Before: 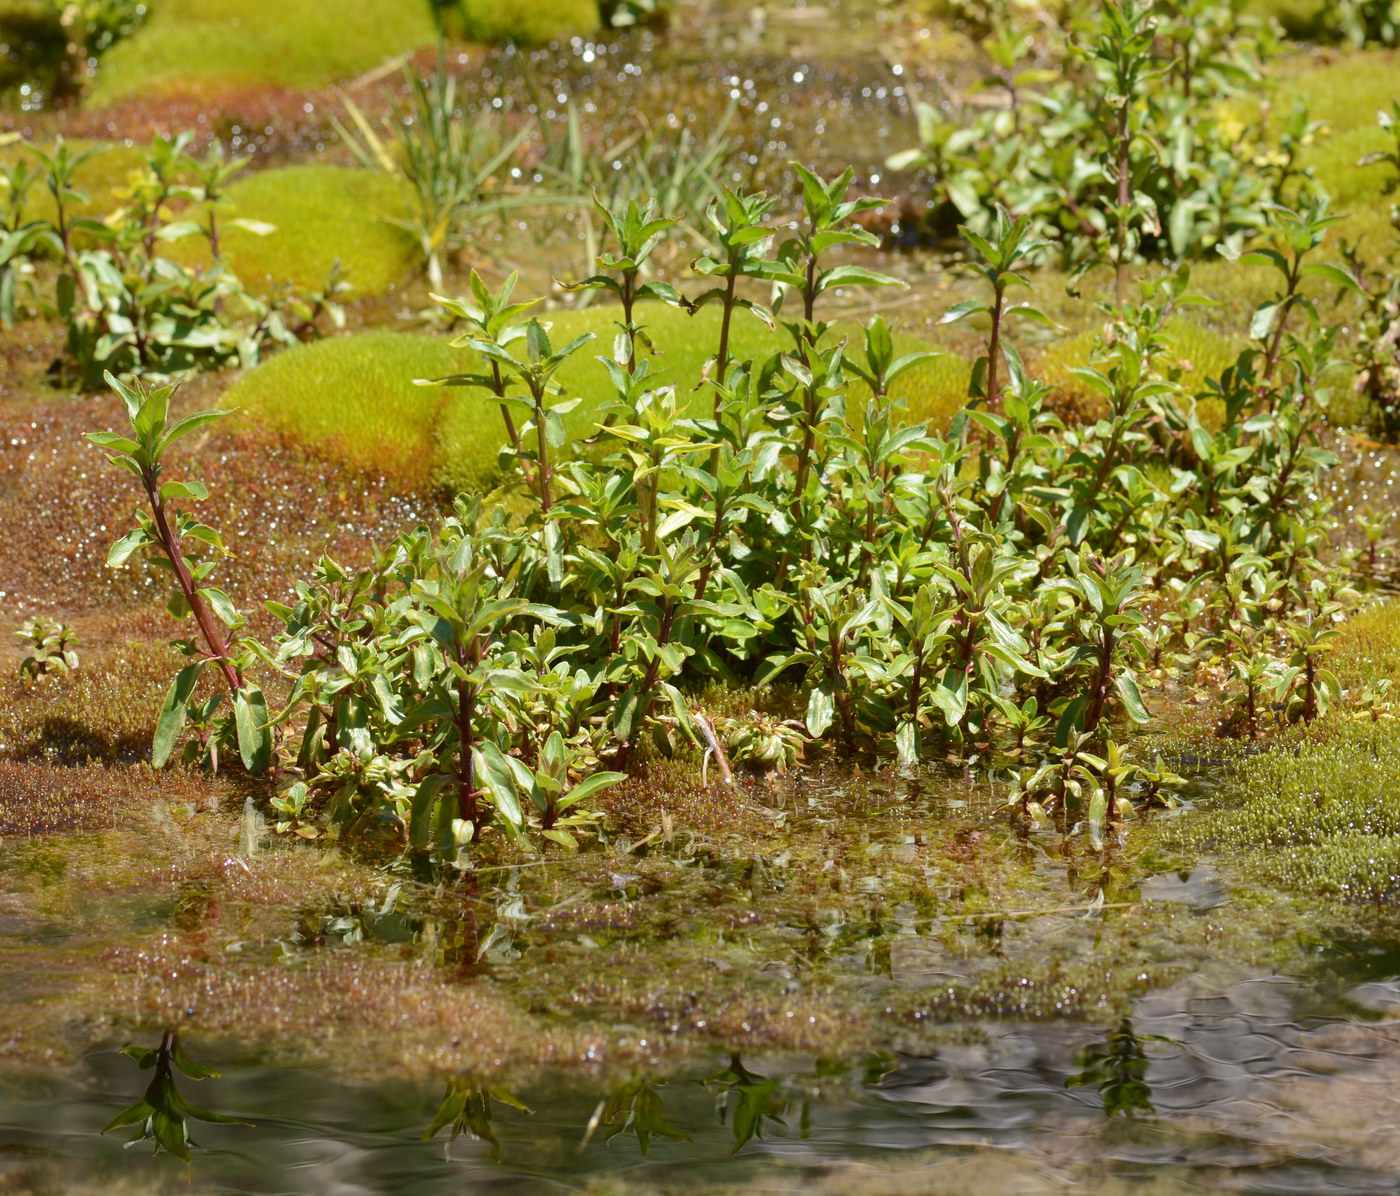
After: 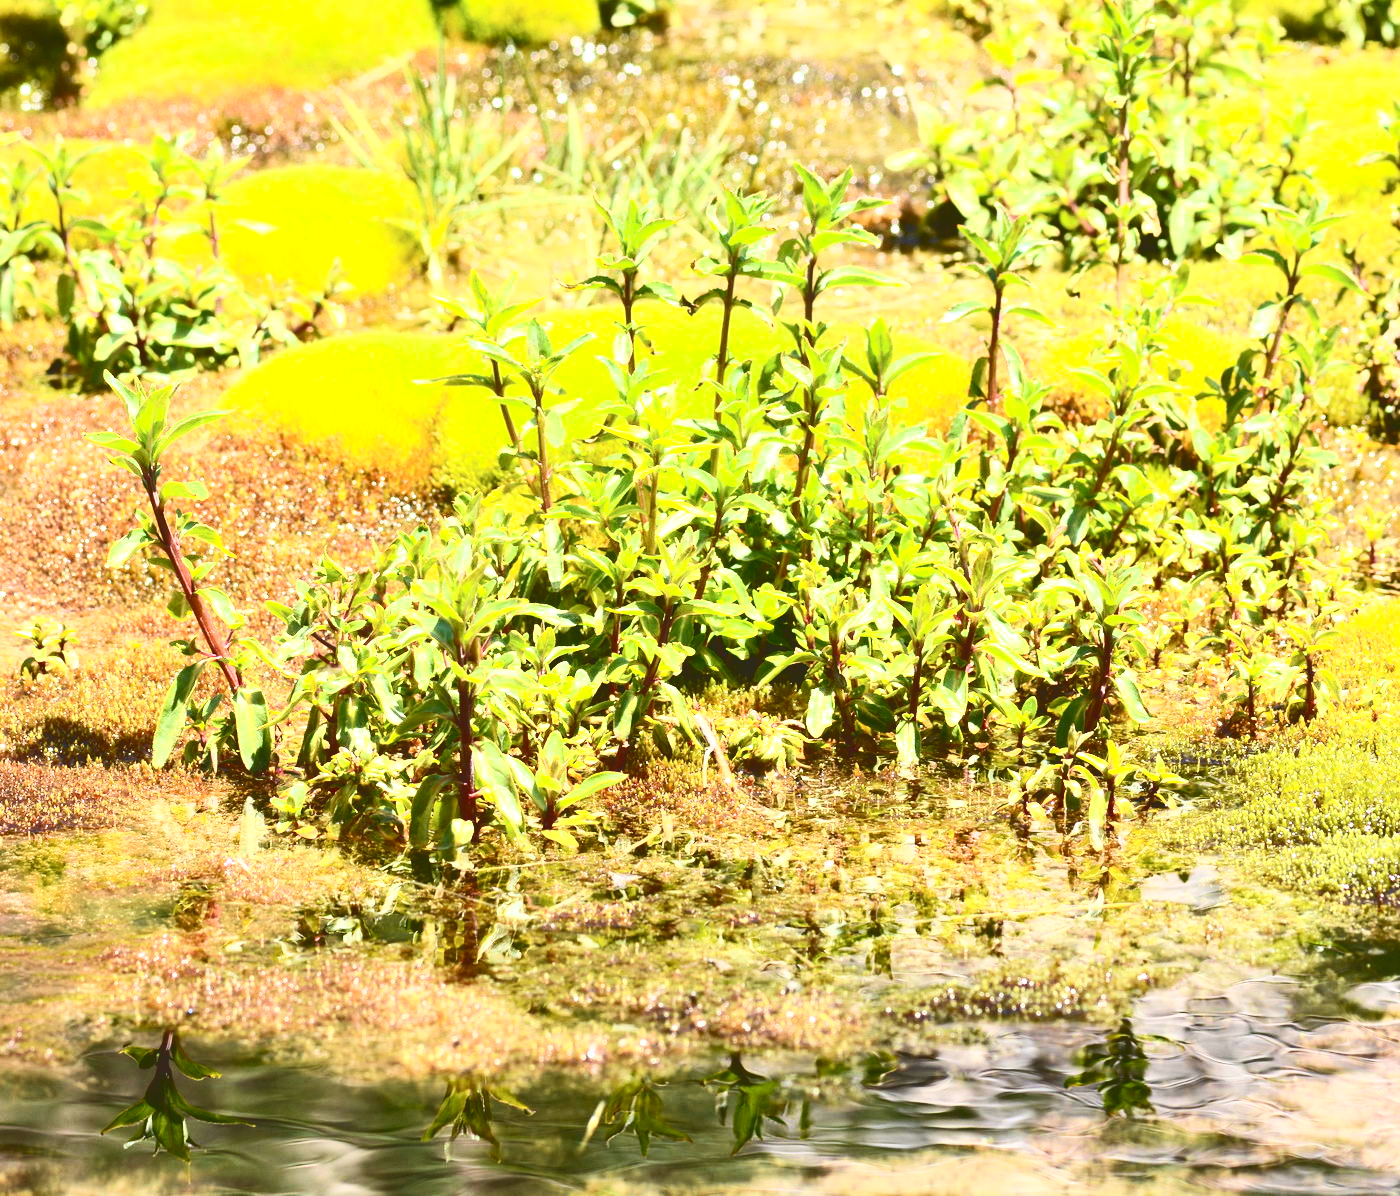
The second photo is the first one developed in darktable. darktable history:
tone curve: curves: ch0 [(0, 0) (0.003, 0.156) (0.011, 0.156) (0.025, 0.161) (0.044, 0.161) (0.069, 0.161) (0.1, 0.166) (0.136, 0.168) (0.177, 0.179) (0.224, 0.202) (0.277, 0.241) (0.335, 0.296) (0.399, 0.378) (0.468, 0.484) (0.543, 0.604) (0.623, 0.728) (0.709, 0.822) (0.801, 0.918) (0.898, 0.98) (1, 1)], color space Lab, independent channels, preserve colors none
exposure: exposure 0.765 EV, compensate highlight preservation false
velvia: on, module defaults
contrast brightness saturation: contrast 0.198, brightness 0.163, saturation 0.229
